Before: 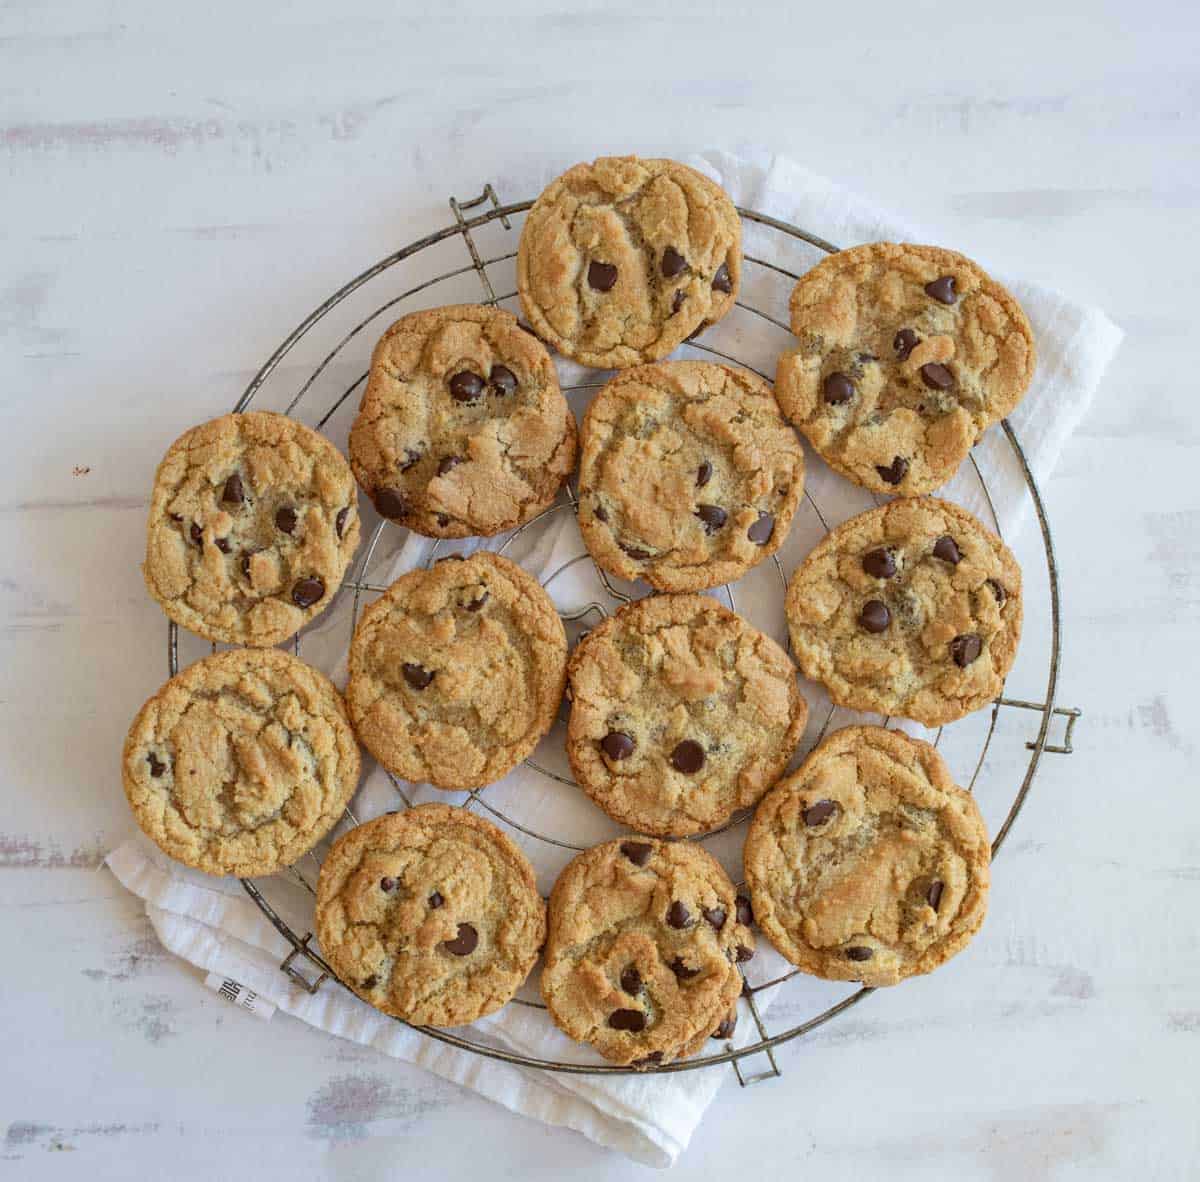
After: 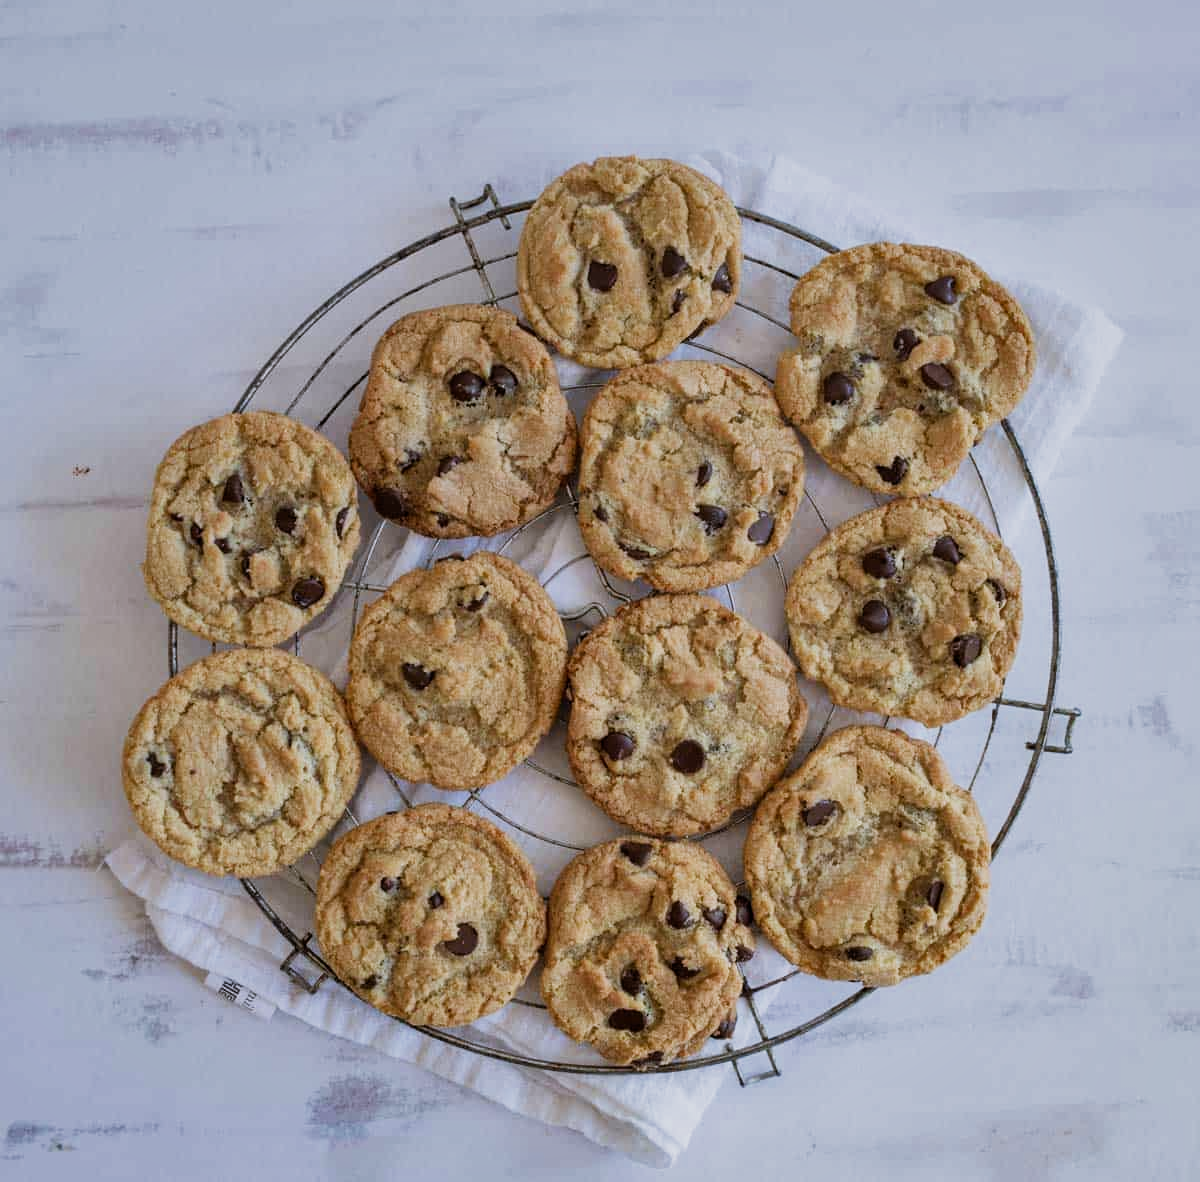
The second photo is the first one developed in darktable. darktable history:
white balance: red 0.967, blue 1.119, emerald 0.756
filmic rgb: middle gray luminance 21.73%, black relative exposure -14 EV, white relative exposure 2.96 EV, threshold 6 EV, target black luminance 0%, hardness 8.81, latitude 59.69%, contrast 1.208, highlights saturation mix 5%, shadows ↔ highlights balance 41.6%, add noise in highlights 0, color science v3 (2019), use custom middle-gray values true, iterations of high-quality reconstruction 0, contrast in highlights soft, enable highlight reconstruction true
shadows and highlights: shadows 60, soften with gaussian
